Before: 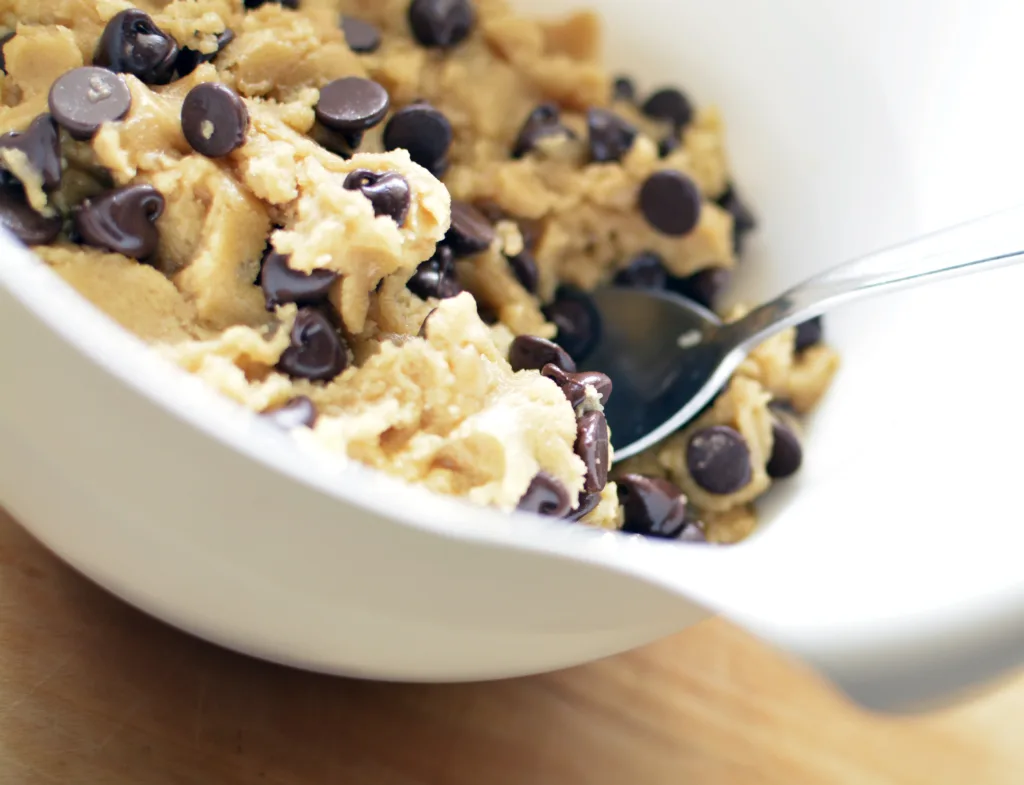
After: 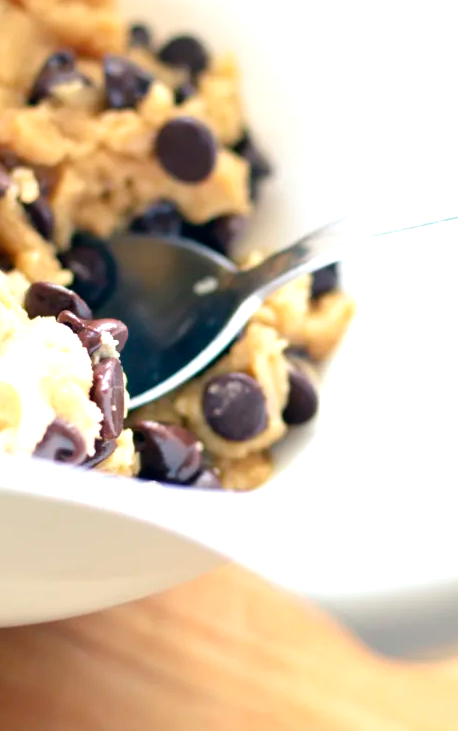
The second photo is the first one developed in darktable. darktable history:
crop: left 47.325%, top 6.782%, right 7.944%
exposure: exposure 0.525 EV, compensate highlight preservation false
